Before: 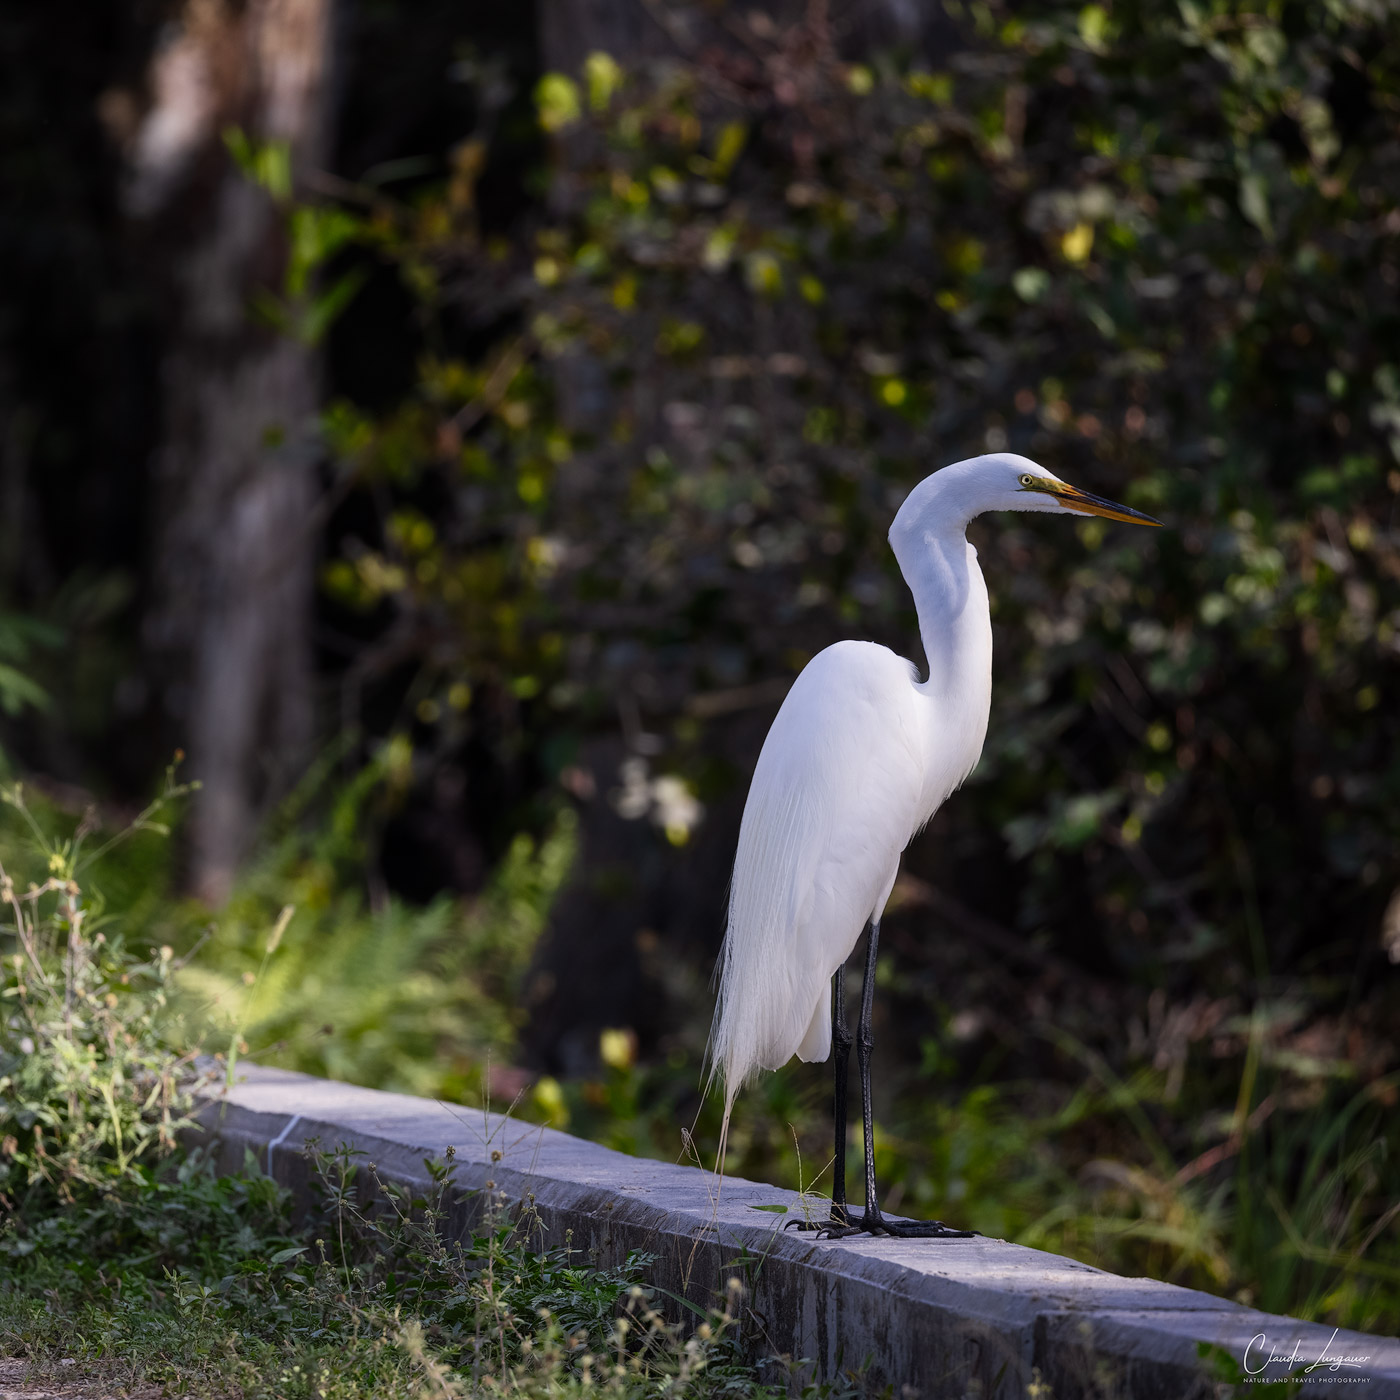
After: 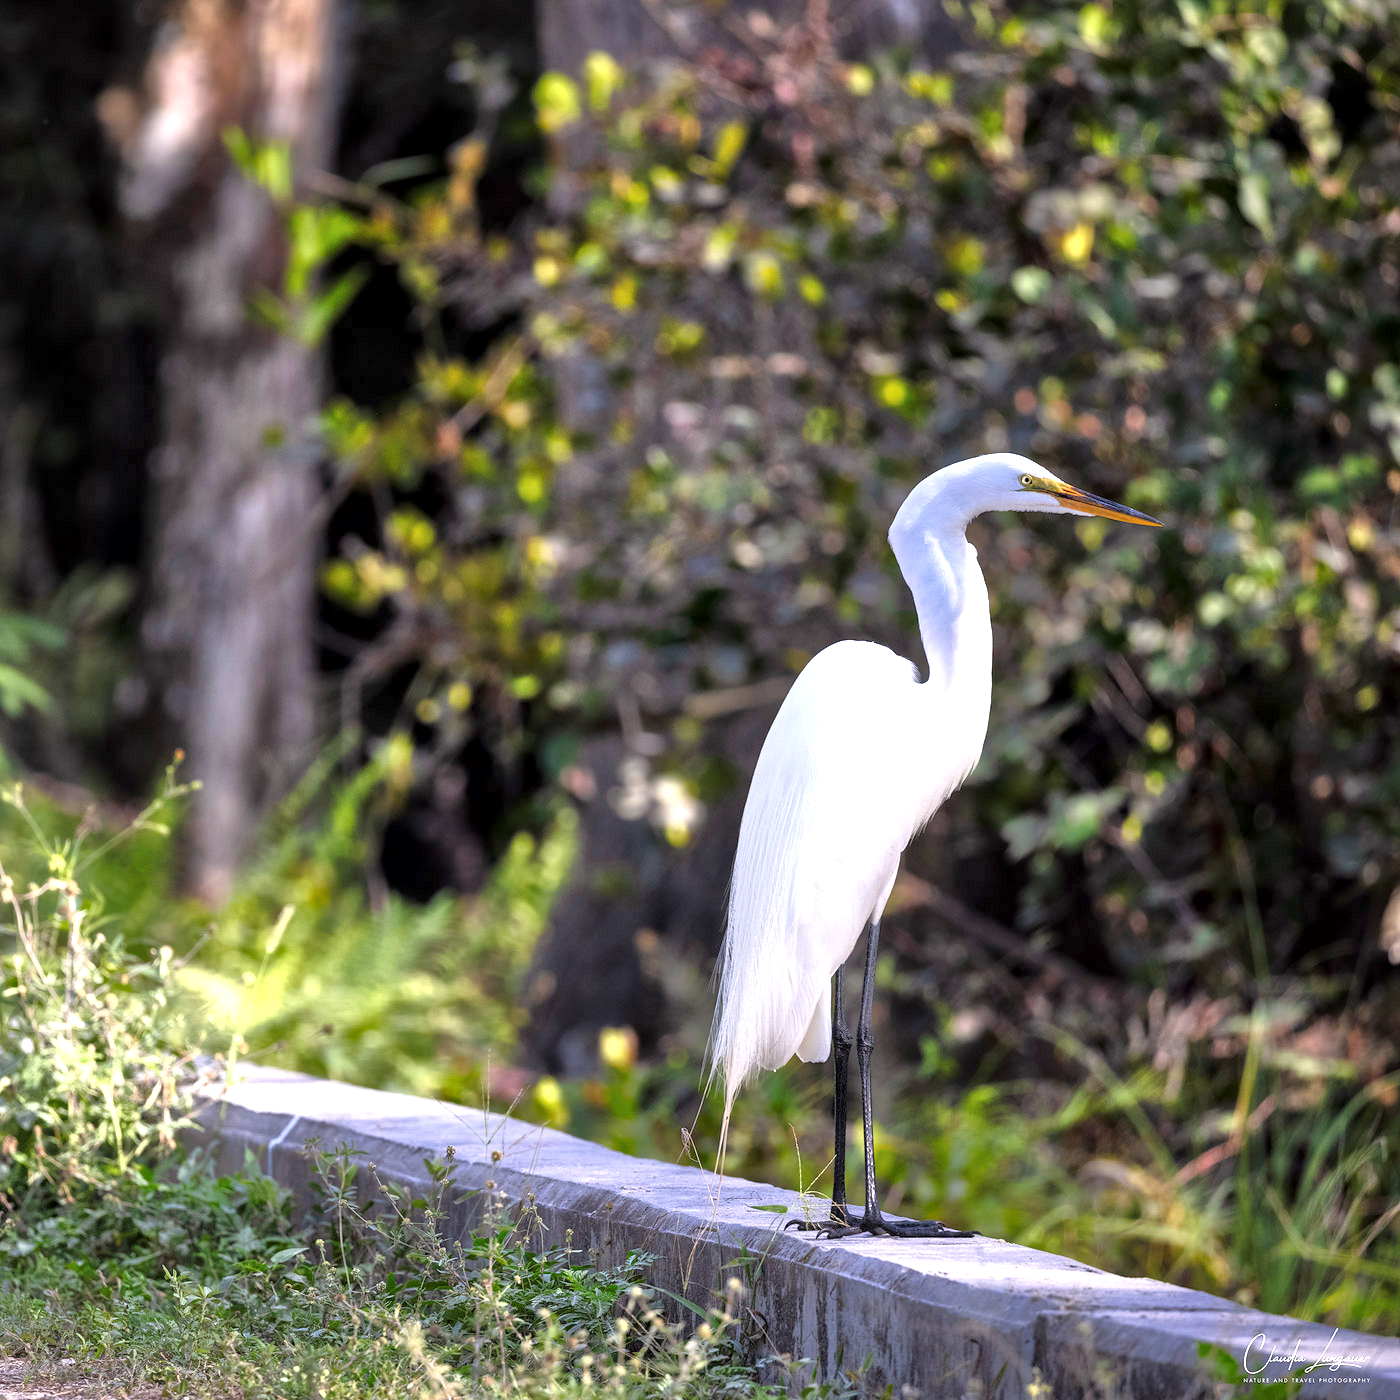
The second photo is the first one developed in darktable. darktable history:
tone equalizer: -7 EV 0.15 EV, -6 EV 0.639 EV, -5 EV 1.14 EV, -4 EV 1.34 EV, -3 EV 1.12 EV, -2 EV 0.6 EV, -1 EV 0.161 EV
local contrast: mode bilateral grid, contrast 20, coarseness 51, detail 132%, midtone range 0.2
exposure: black level correction 0, exposure 1.2 EV, compensate highlight preservation false
